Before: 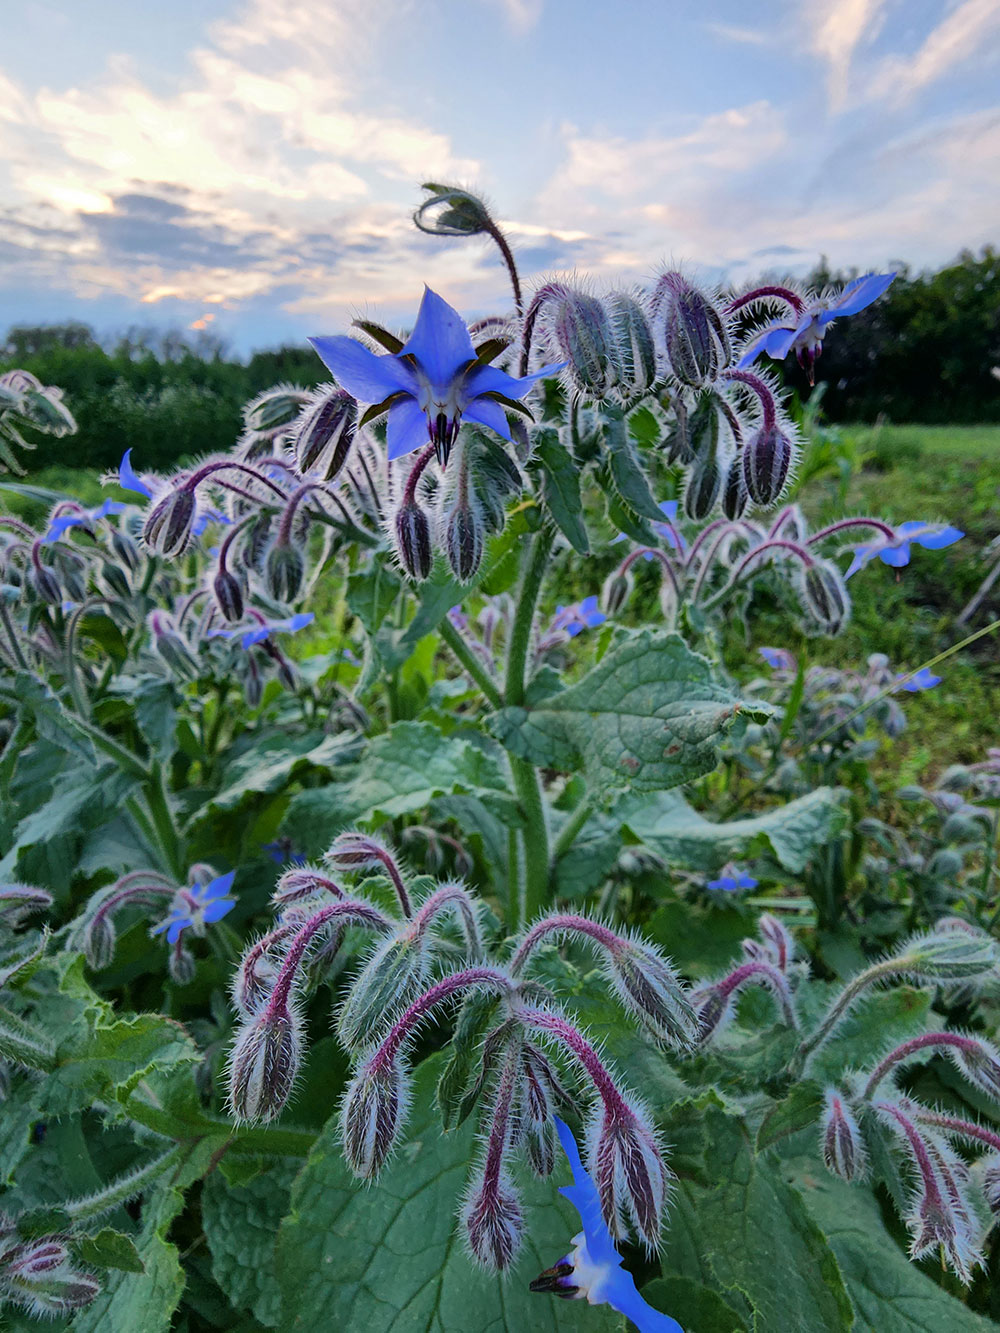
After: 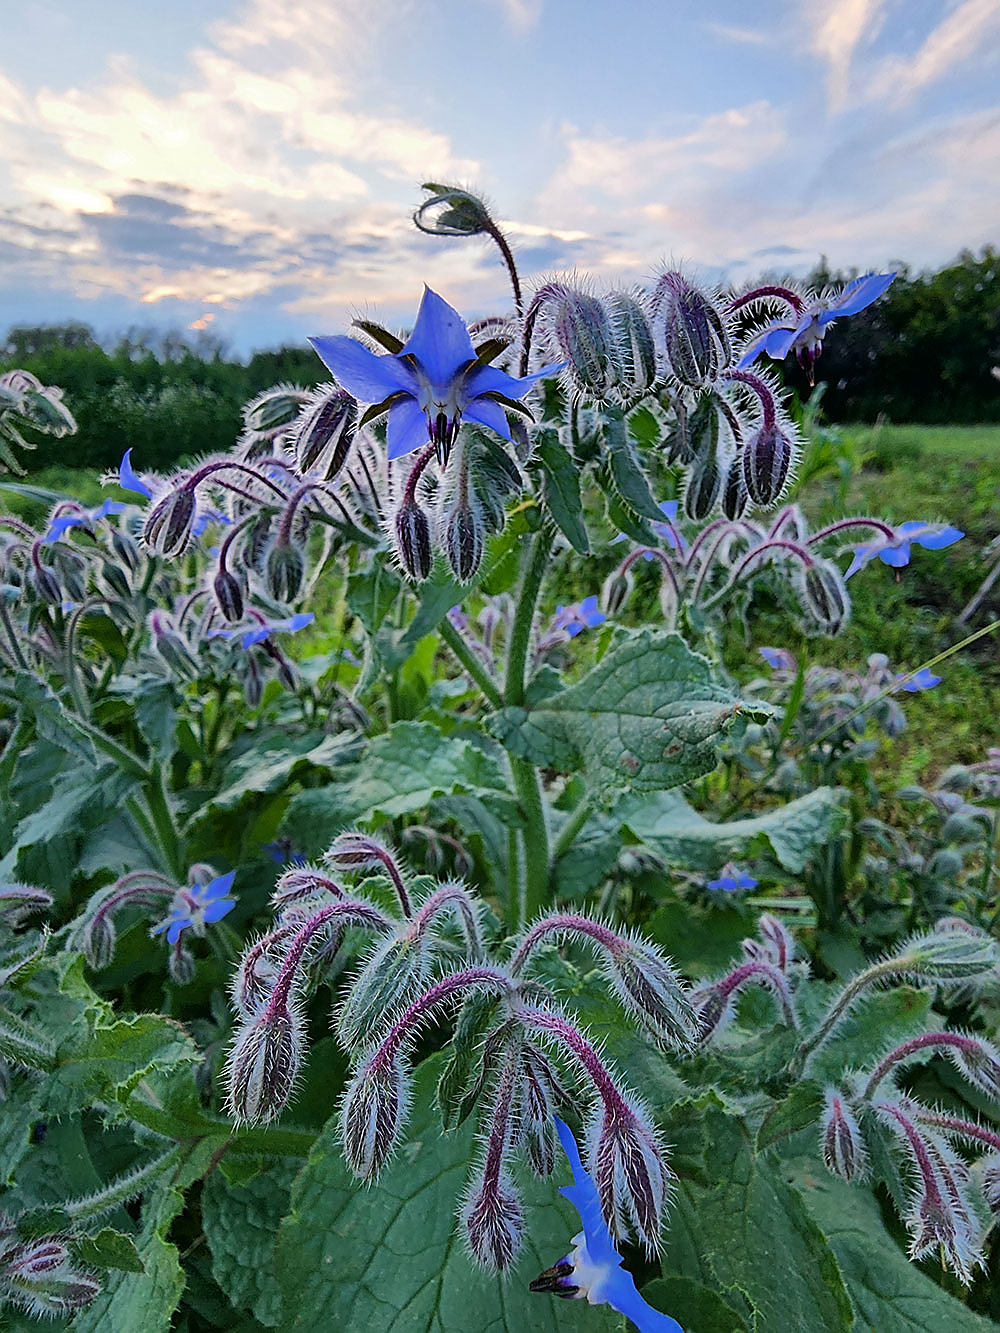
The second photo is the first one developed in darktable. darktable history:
exposure: compensate highlight preservation false
sharpen: radius 1.4, amount 1.25, threshold 0.7
